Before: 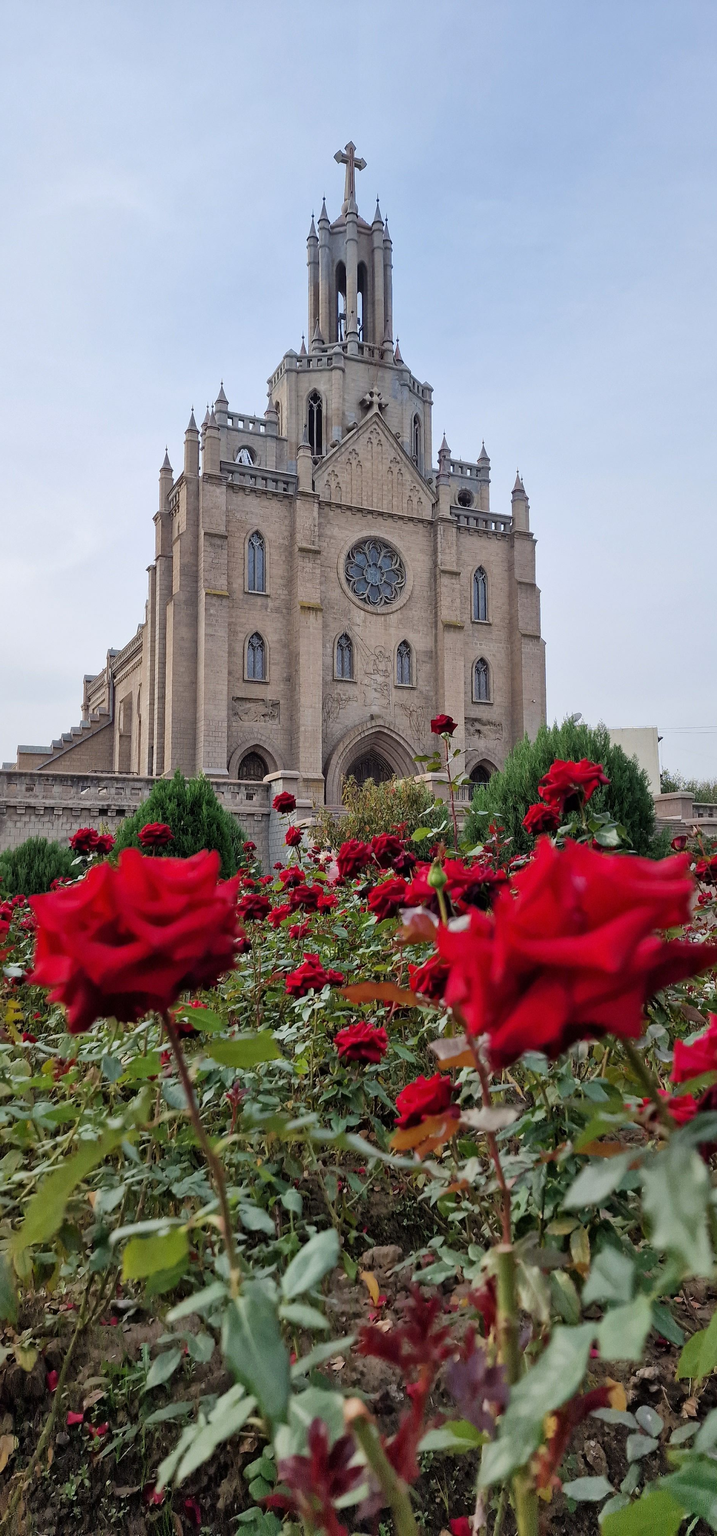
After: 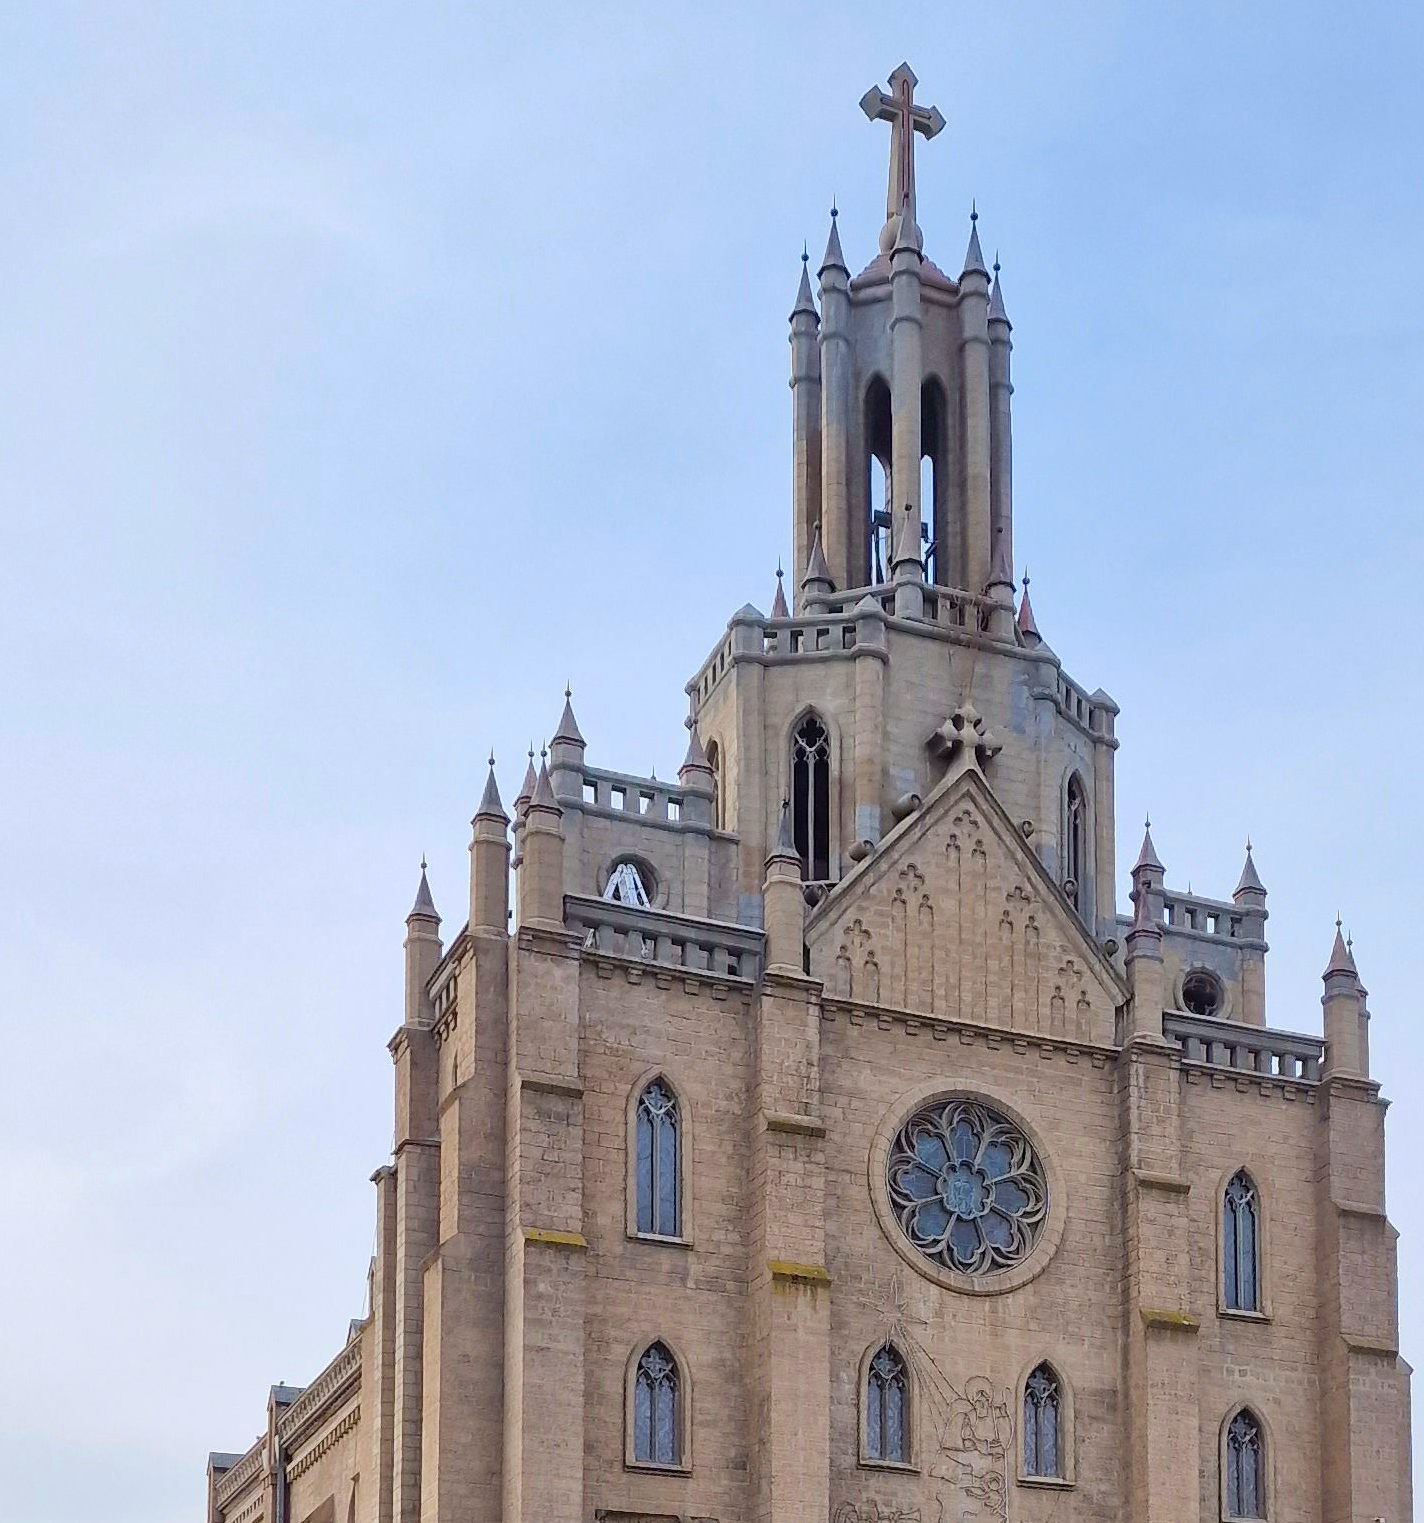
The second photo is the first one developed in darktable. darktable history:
crop: left 0.579%, top 7.627%, right 23.167%, bottom 54.275%
color balance rgb: linear chroma grading › global chroma 9.31%, global vibrance 41.49%
